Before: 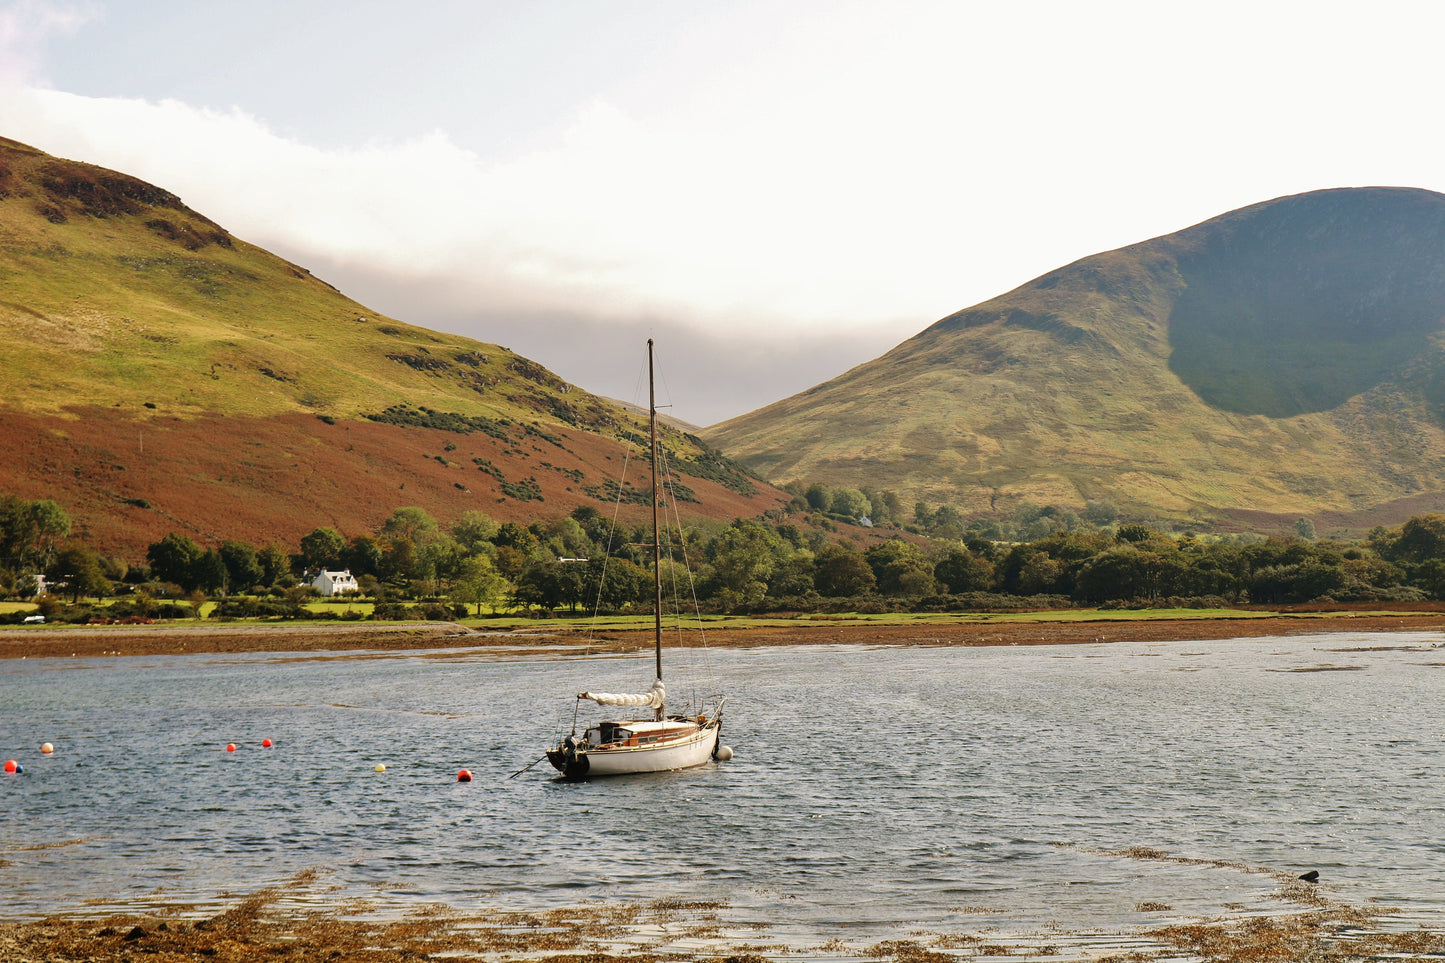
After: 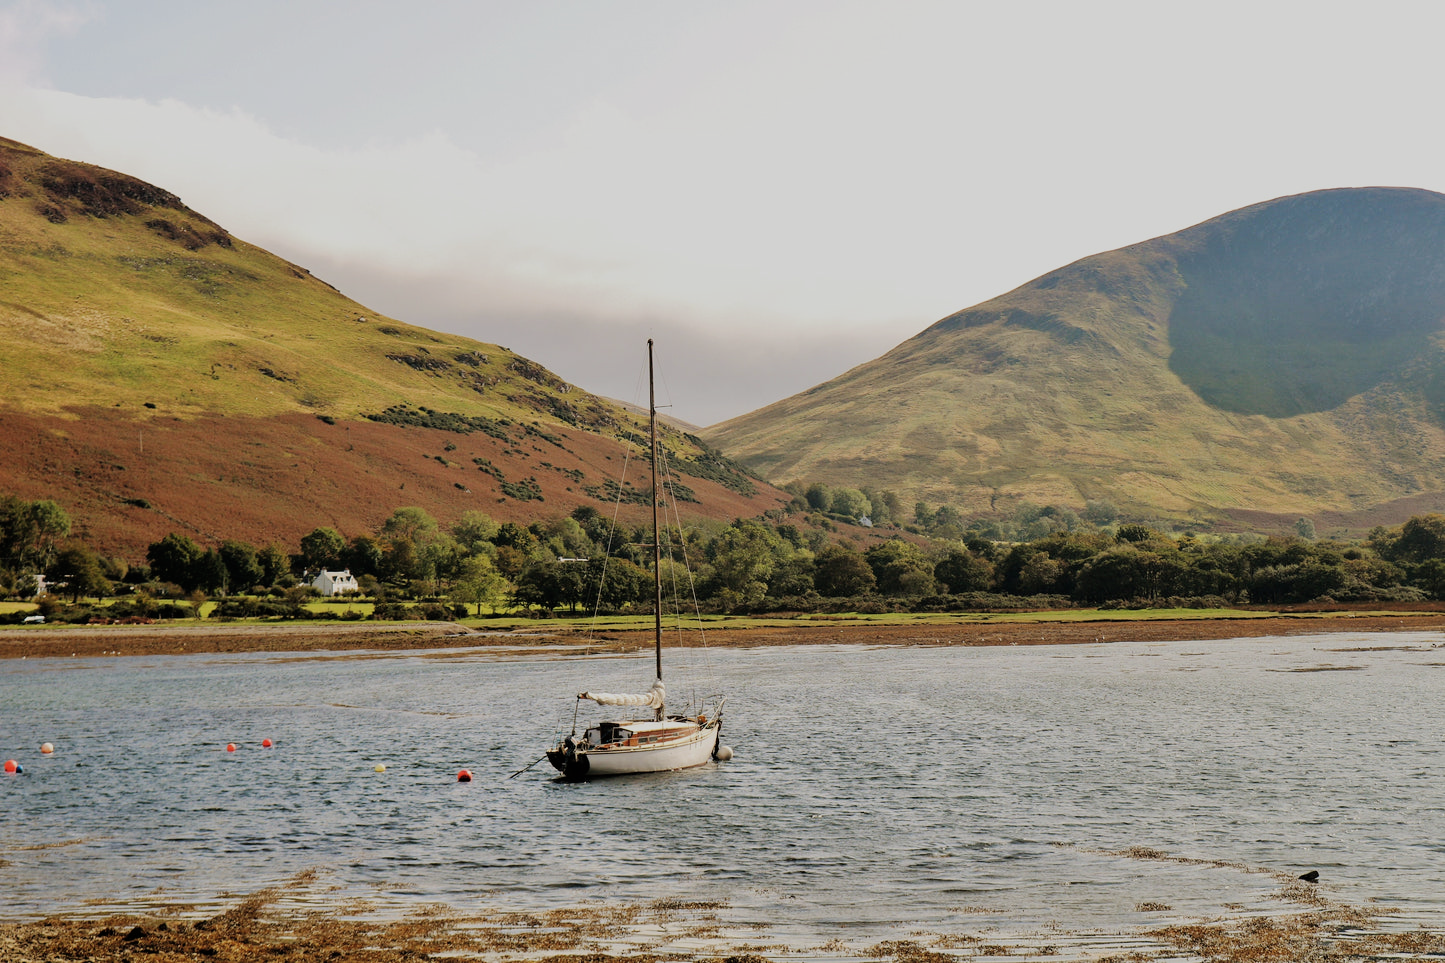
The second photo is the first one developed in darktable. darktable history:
filmic rgb: black relative exposure -7.65 EV, white relative exposure 4.56 EV, hardness 3.61
color zones: curves: ch1 [(0, 0.469) (0.001, 0.469) (0.12, 0.446) (0.248, 0.469) (0.5, 0.5) (0.748, 0.5) (0.999, 0.469) (1, 0.469)]
